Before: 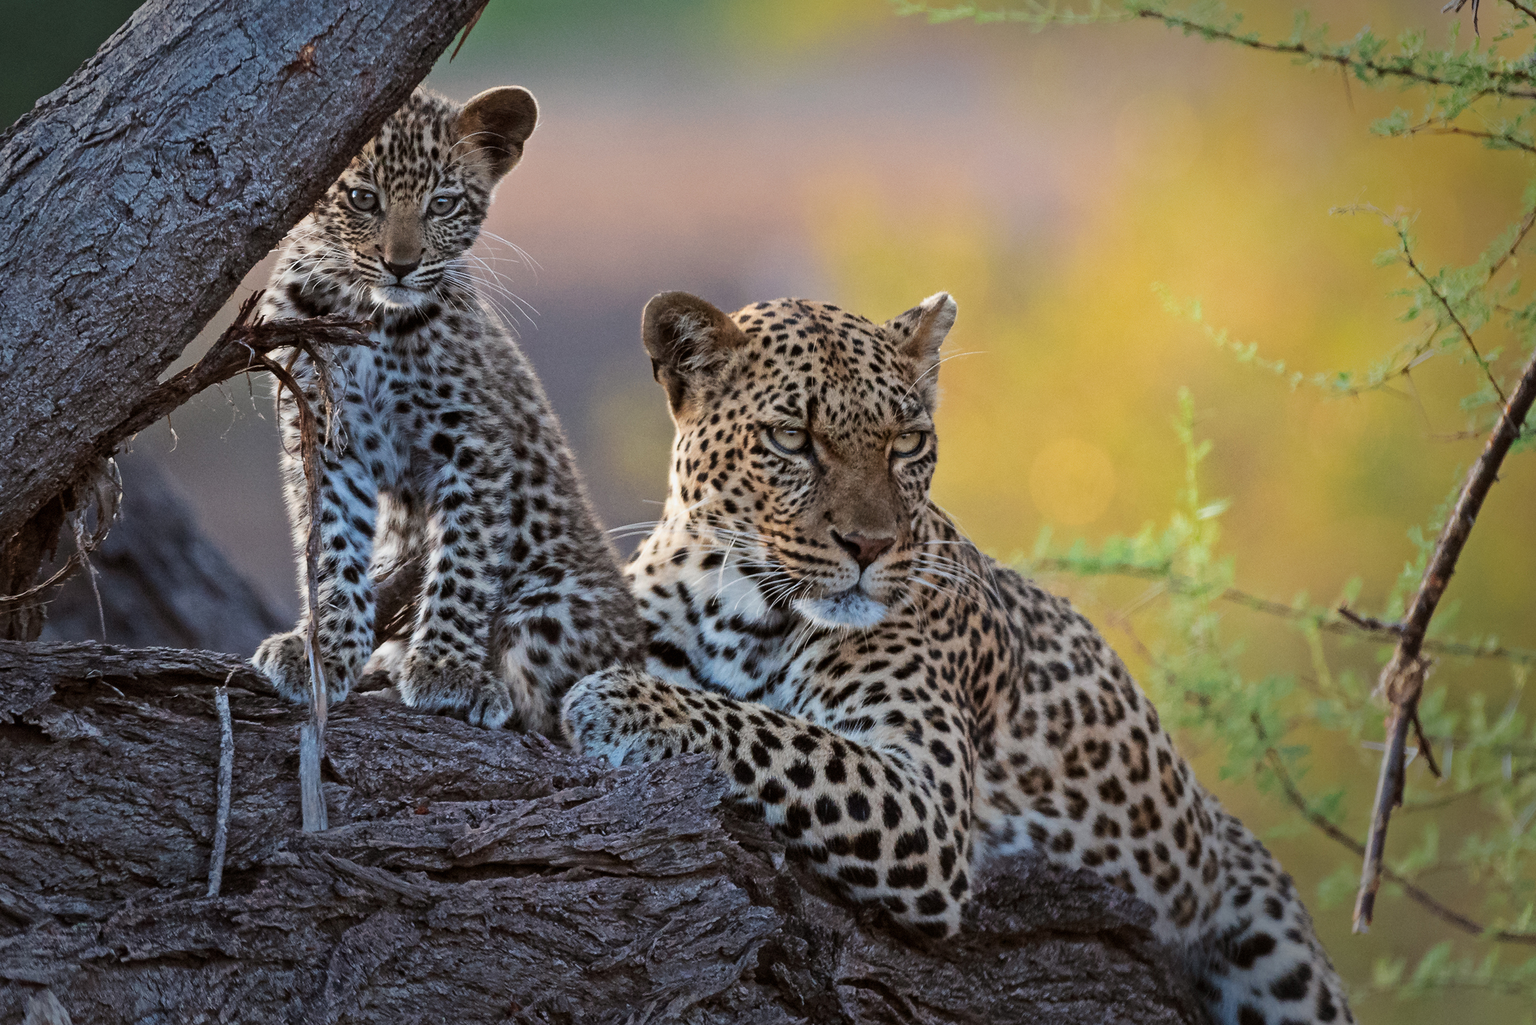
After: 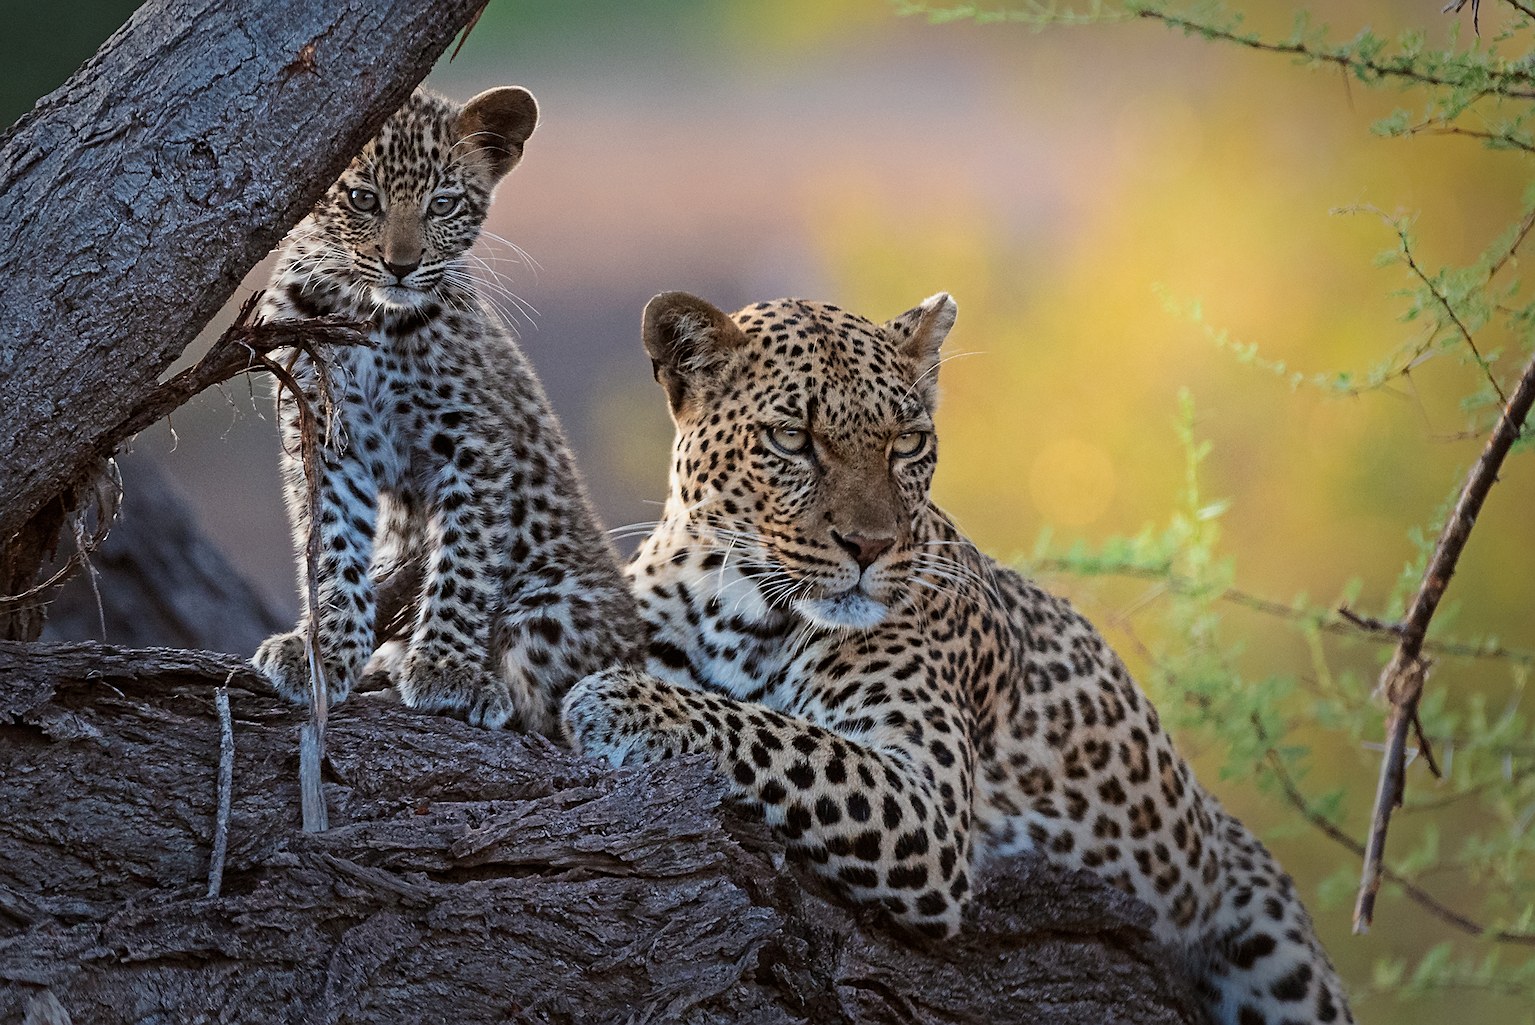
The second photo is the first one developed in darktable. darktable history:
shadows and highlights: shadows -24.95, highlights 48.24, soften with gaussian
sharpen: amount 0.499
